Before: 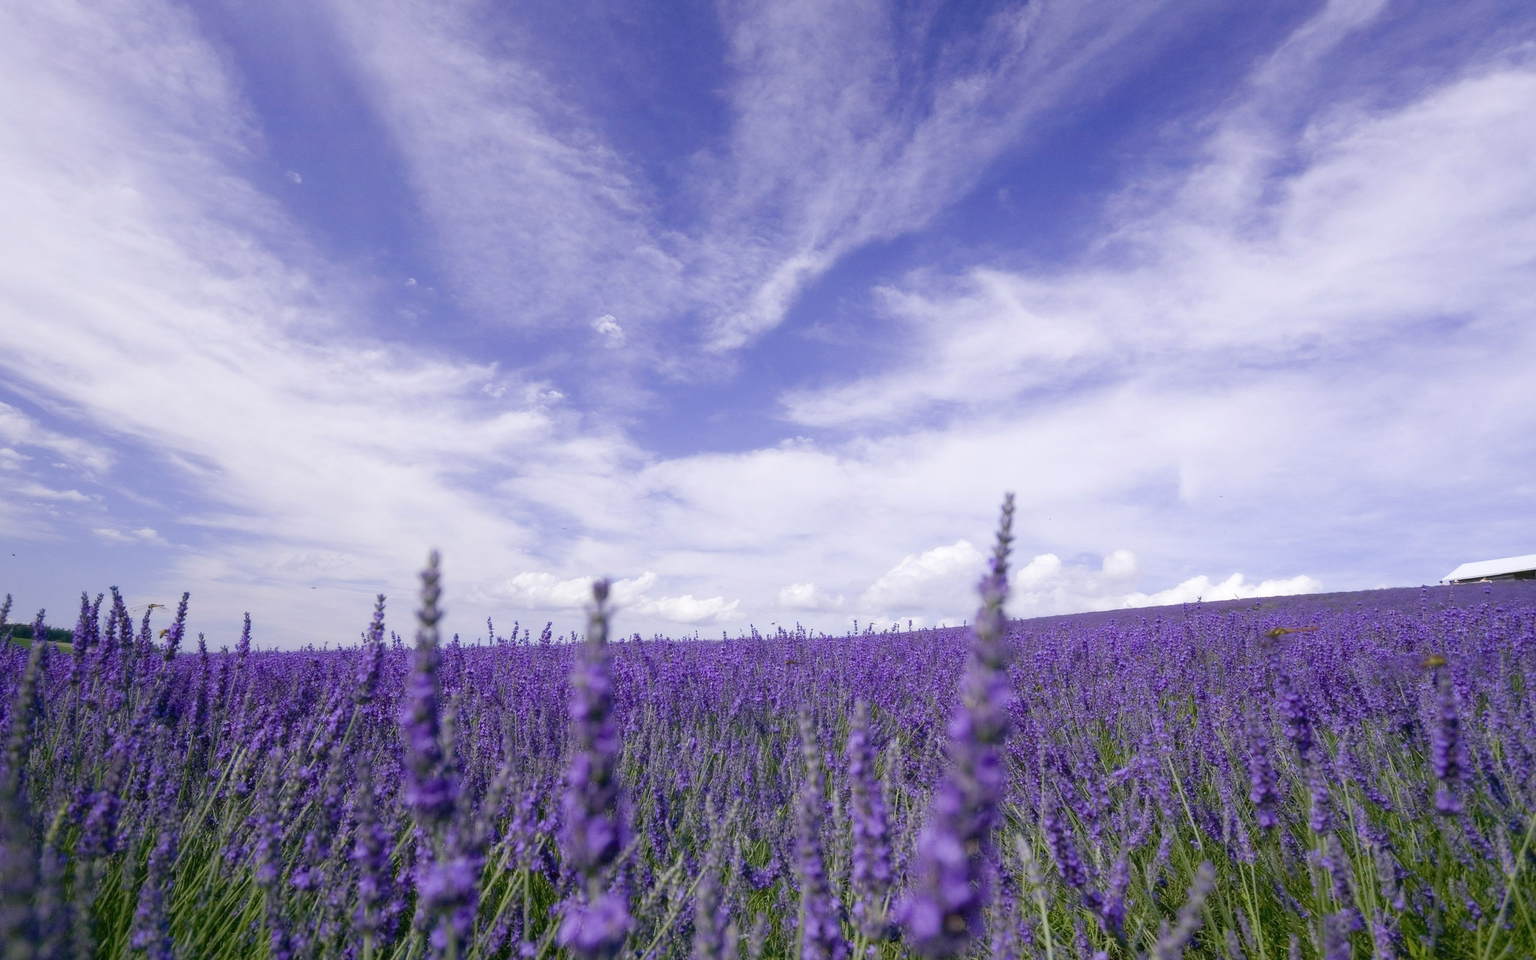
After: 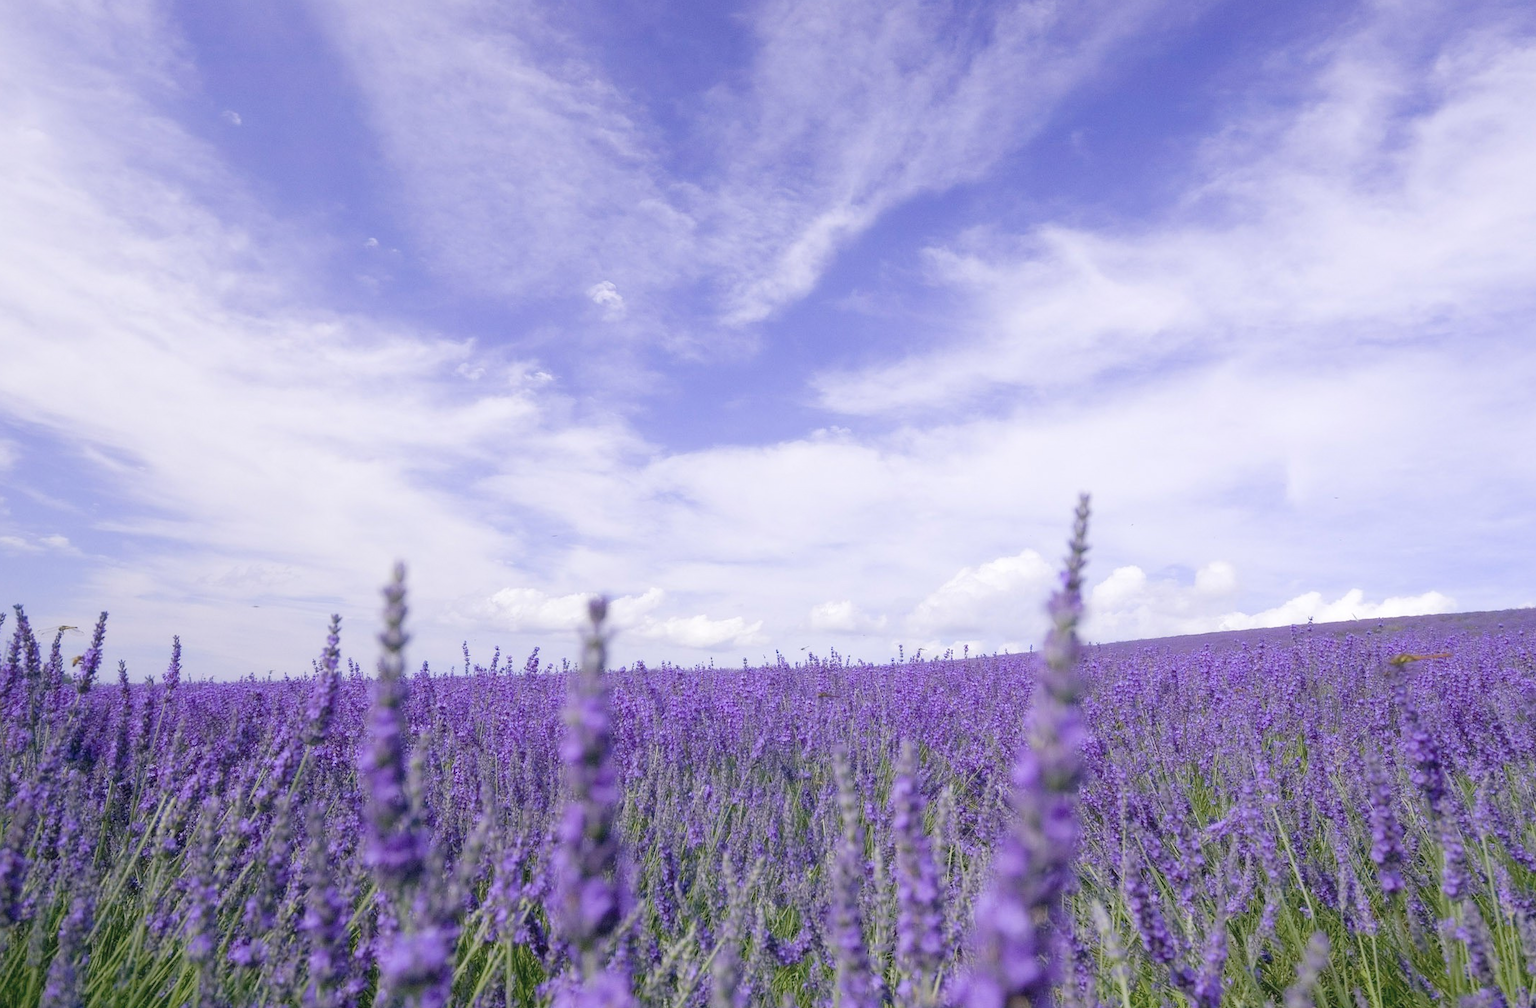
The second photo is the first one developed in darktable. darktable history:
crop: left 6.446%, top 8.188%, right 9.538%, bottom 3.548%
contrast brightness saturation: brightness 0.15
